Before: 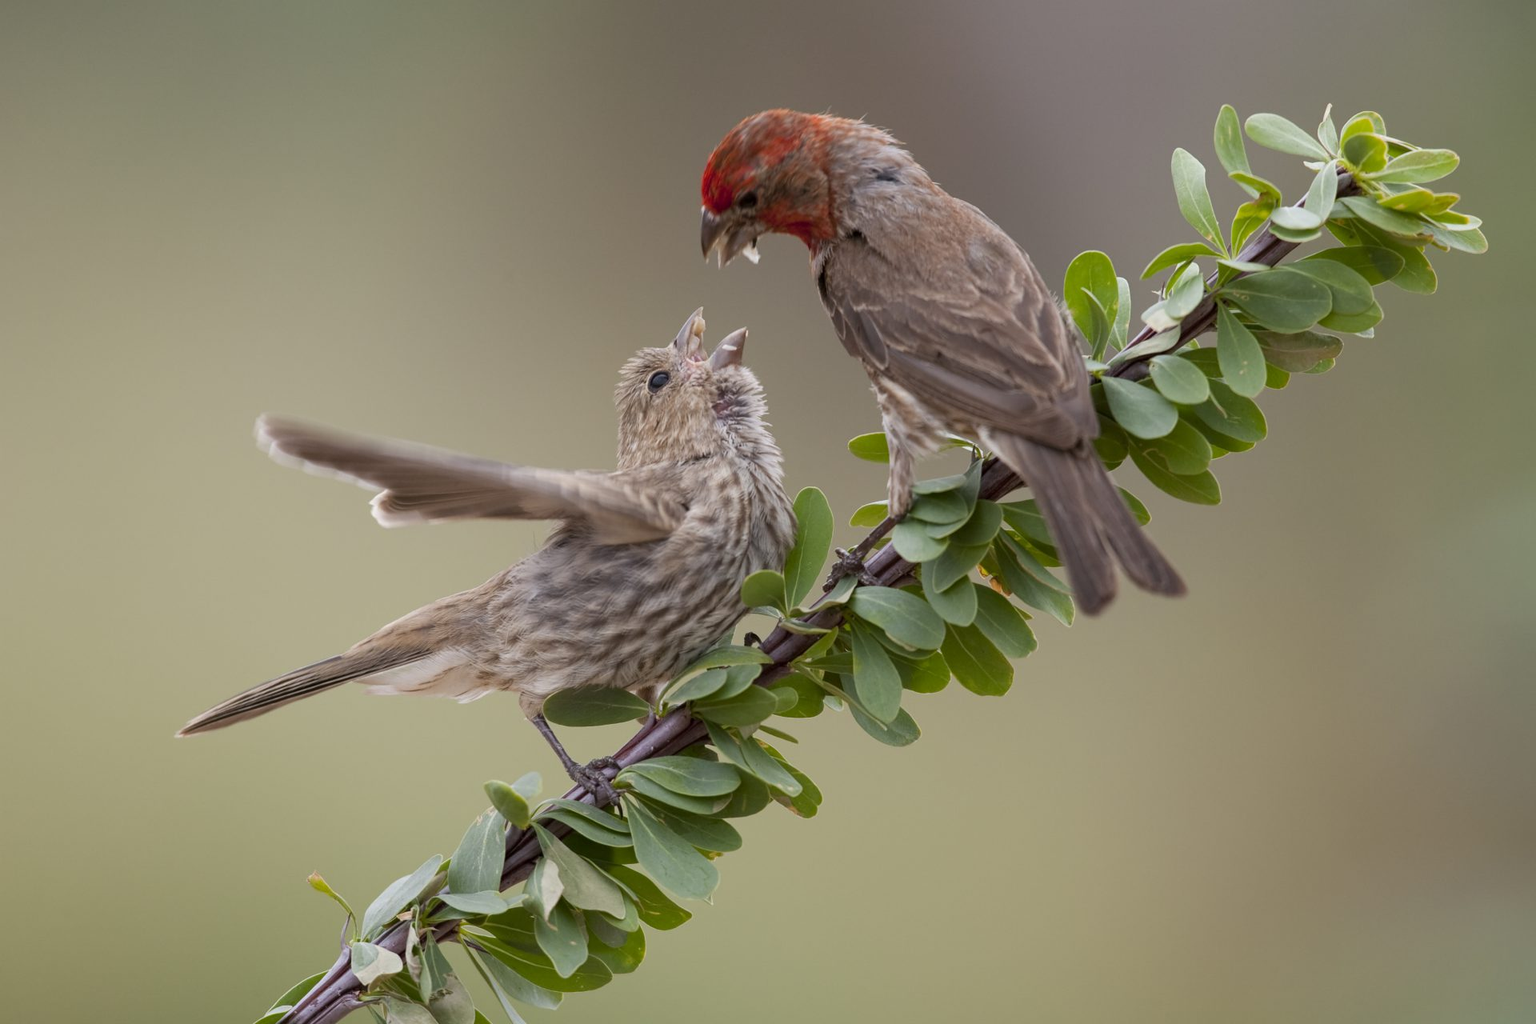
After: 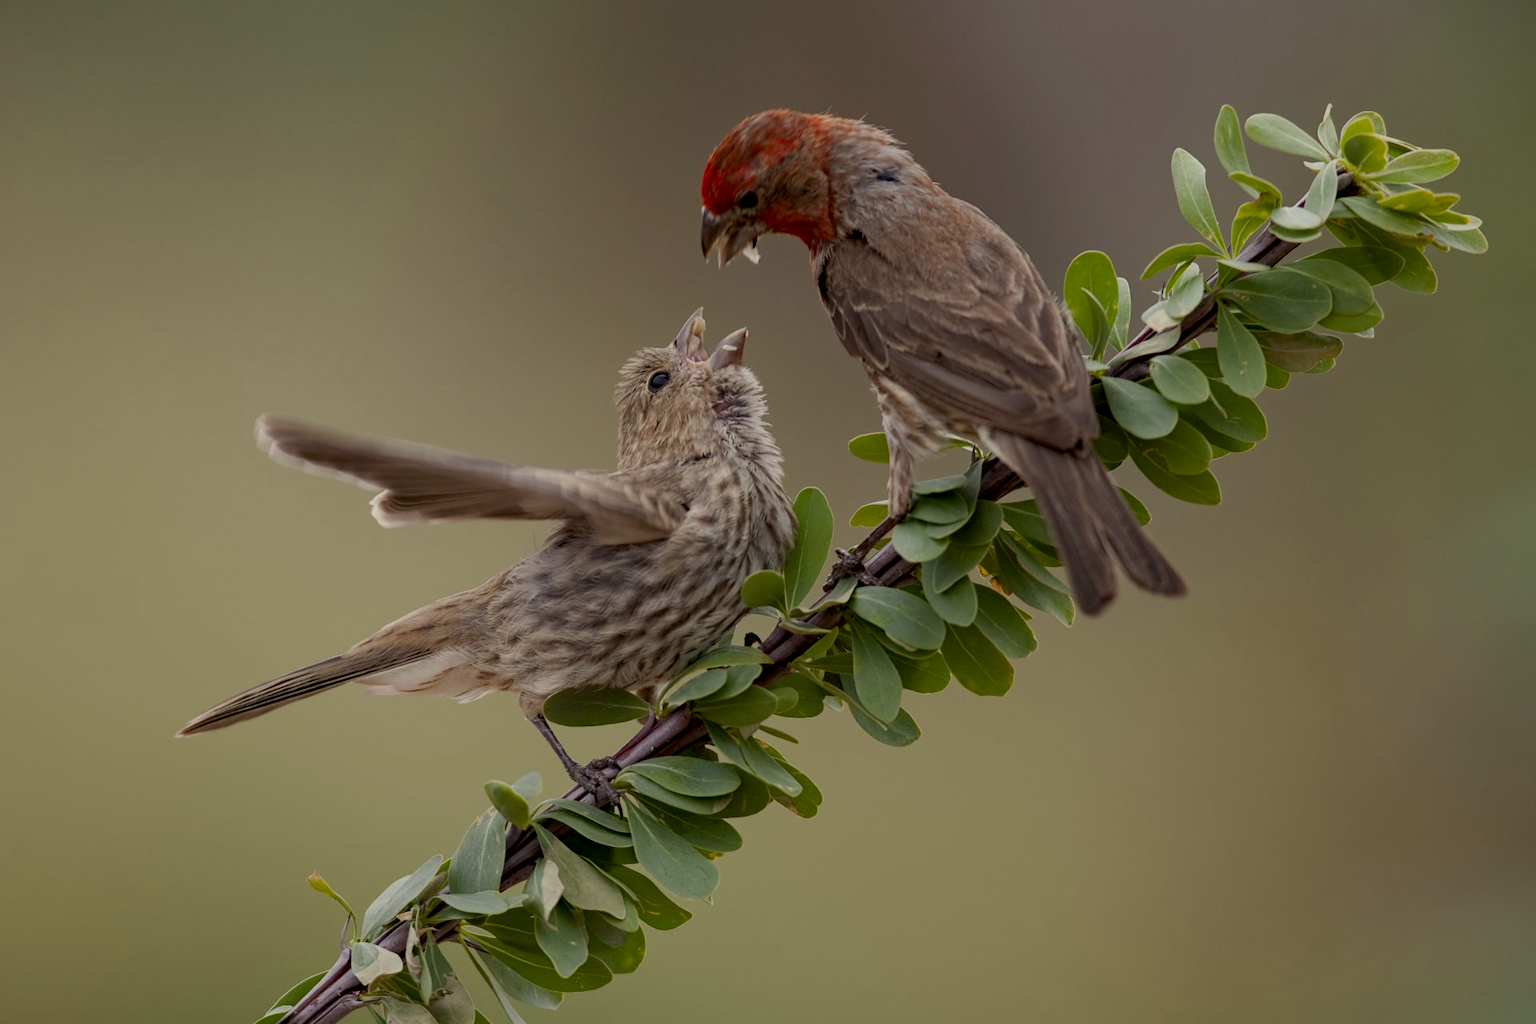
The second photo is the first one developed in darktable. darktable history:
haze removal: compatibility mode true, adaptive false
exposure: black level correction 0.009, exposure -0.637 EV, compensate highlight preservation false
white balance: red 1.029, blue 0.92
